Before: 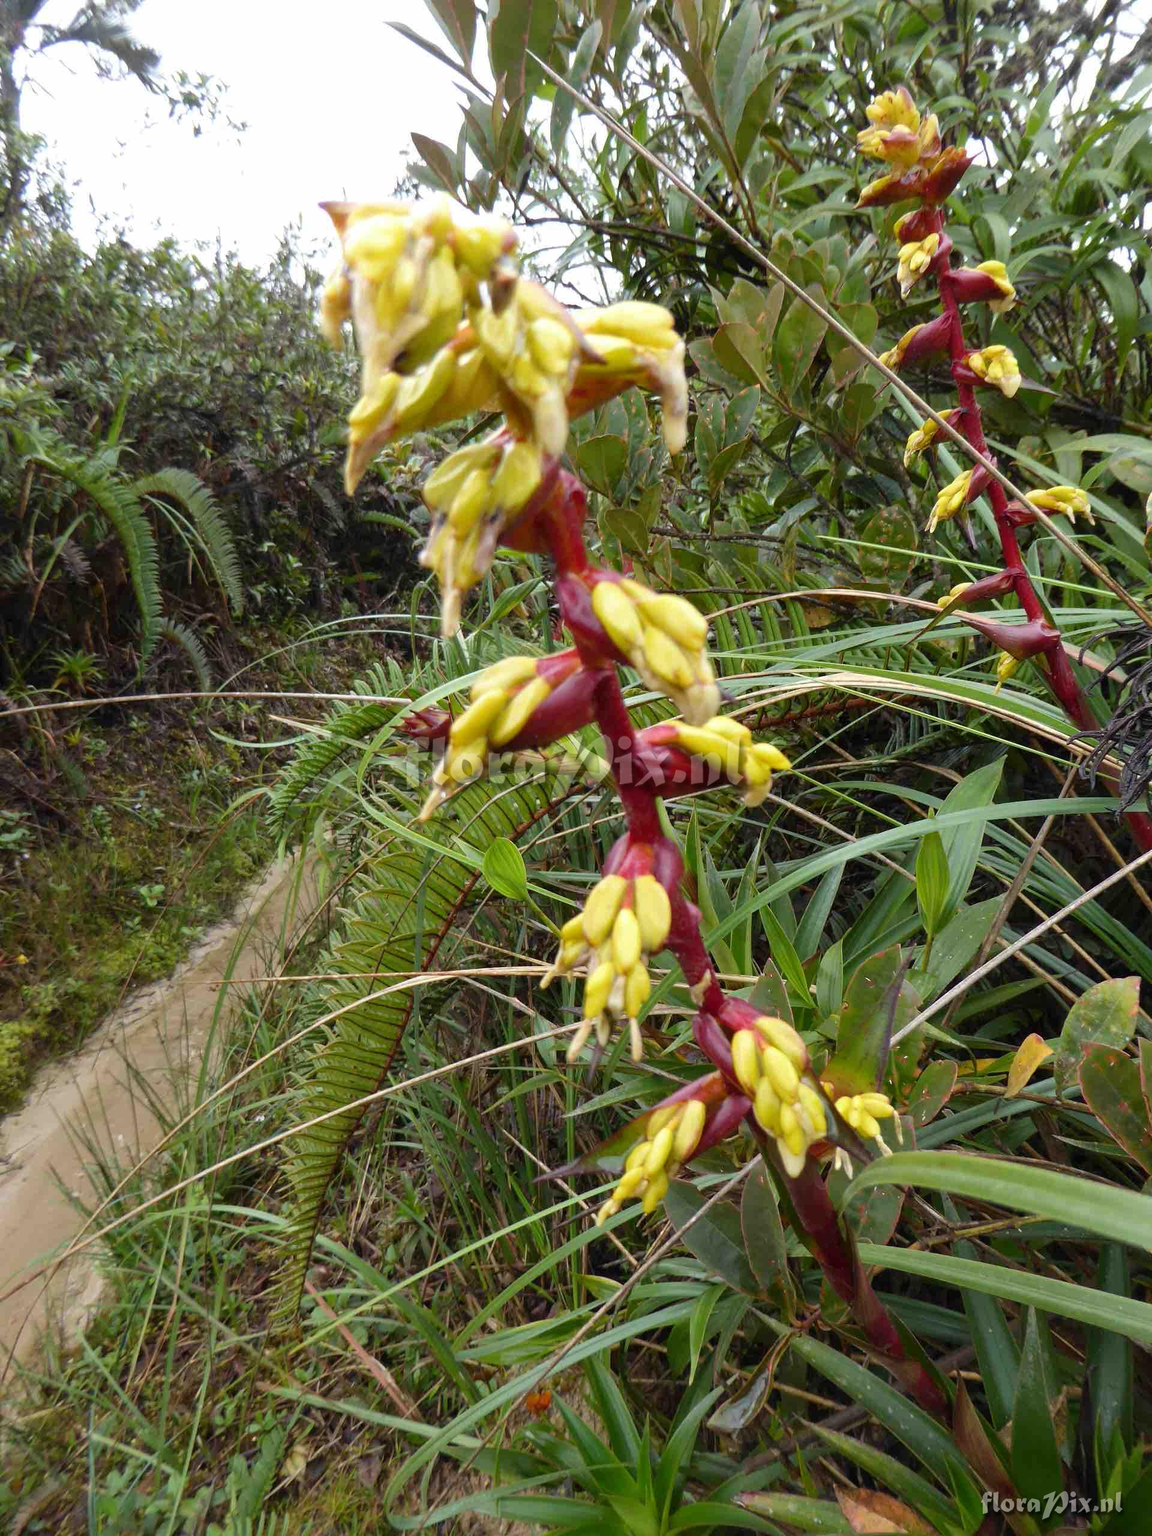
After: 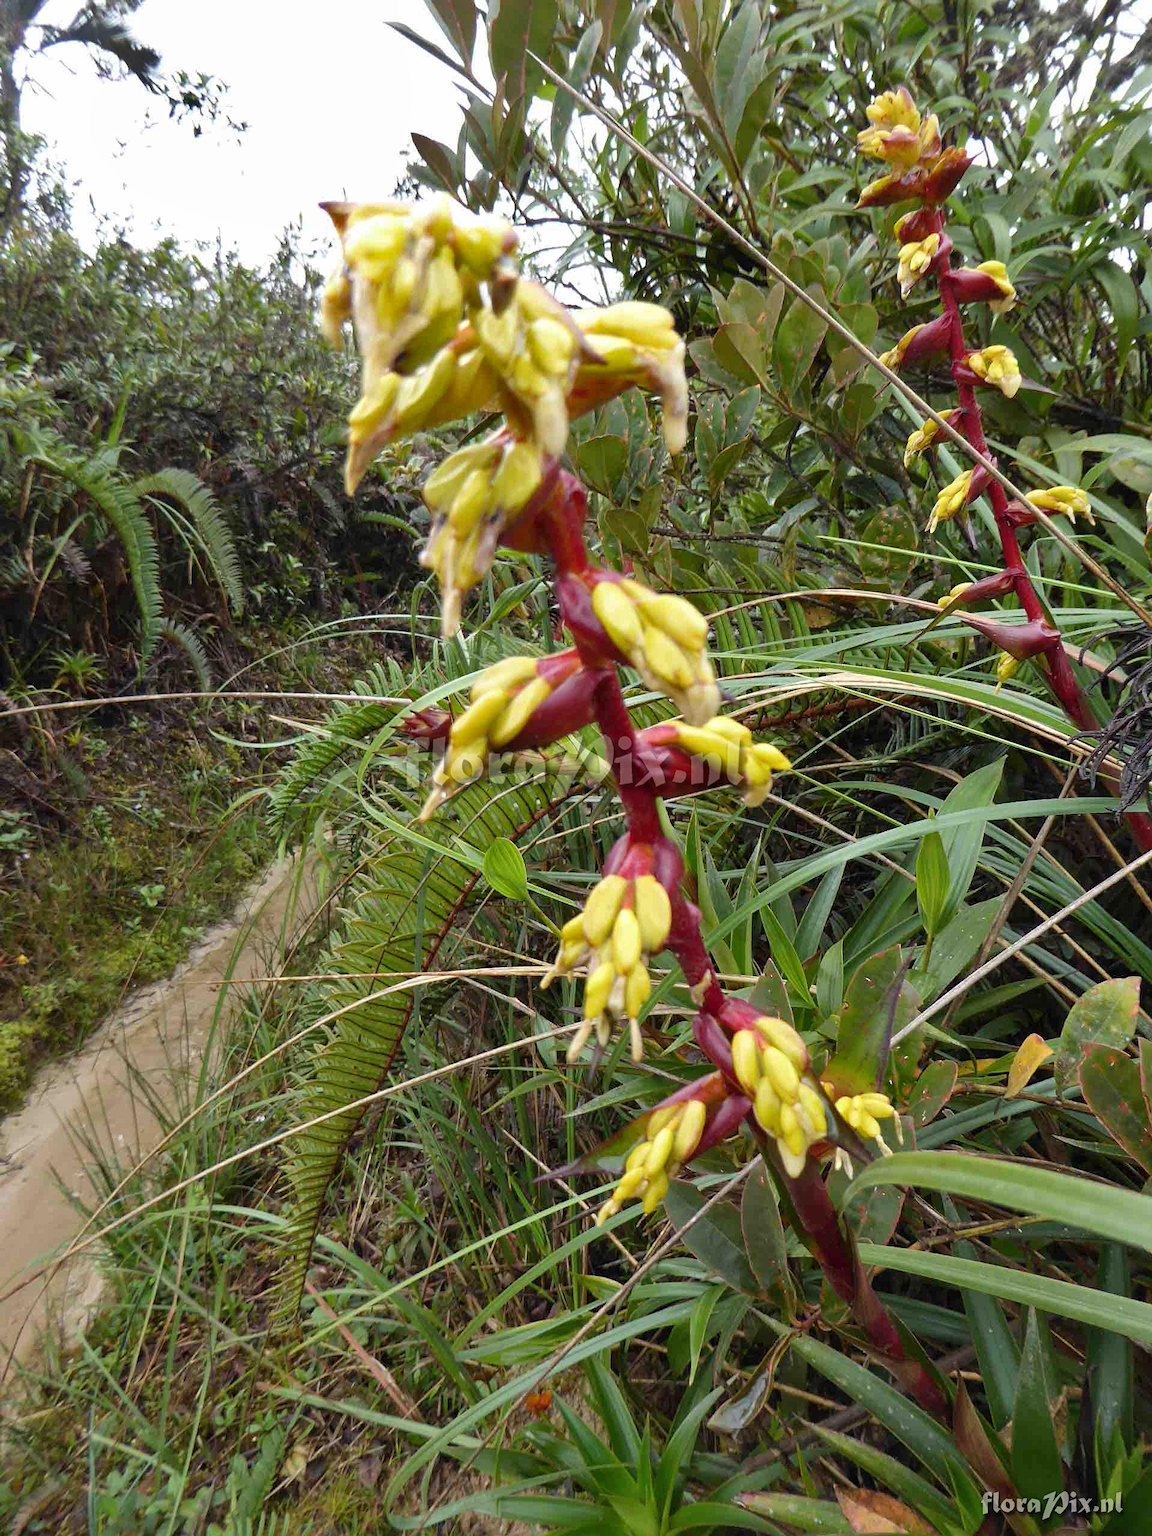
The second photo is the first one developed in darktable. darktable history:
sharpen: amount 0.204
shadows and highlights: shadows 32.42, highlights -47.66, compress 49.65%, soften with gaussian
